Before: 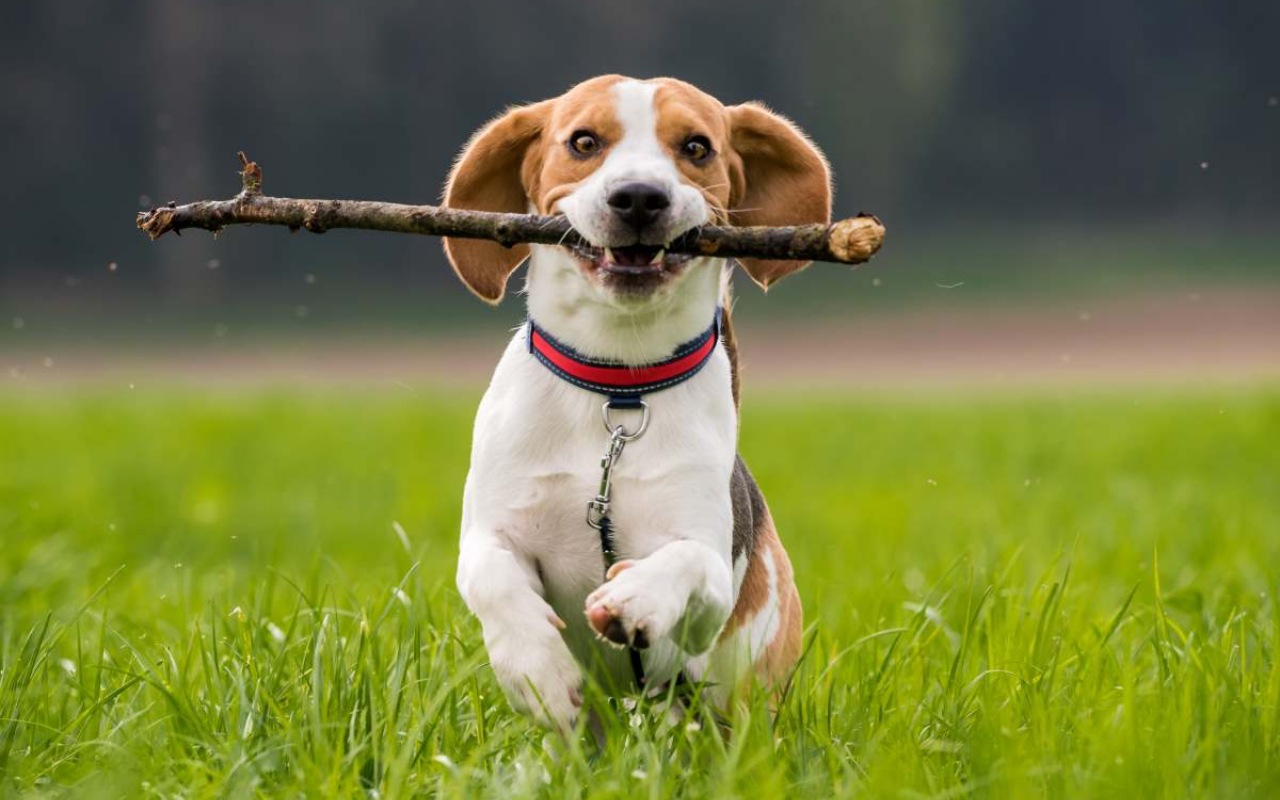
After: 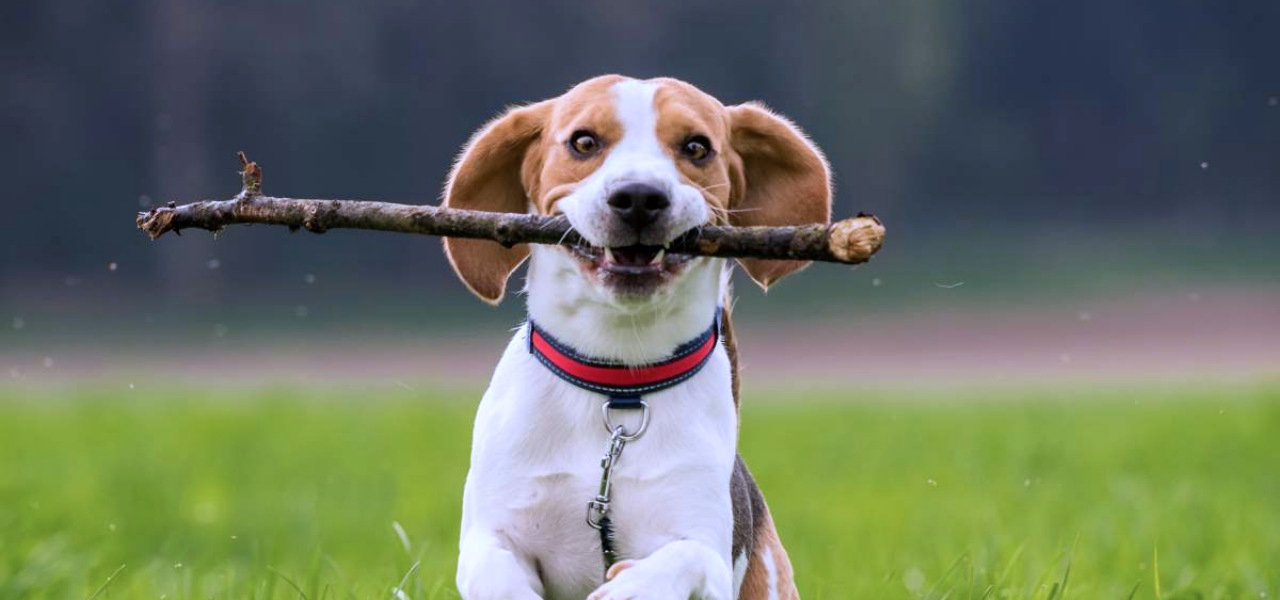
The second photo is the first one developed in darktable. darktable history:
color calibration: illuminant as shot in camera, x 0.379, y 0.396, temperature 4138.76 K
crop: bottom 24.967%
